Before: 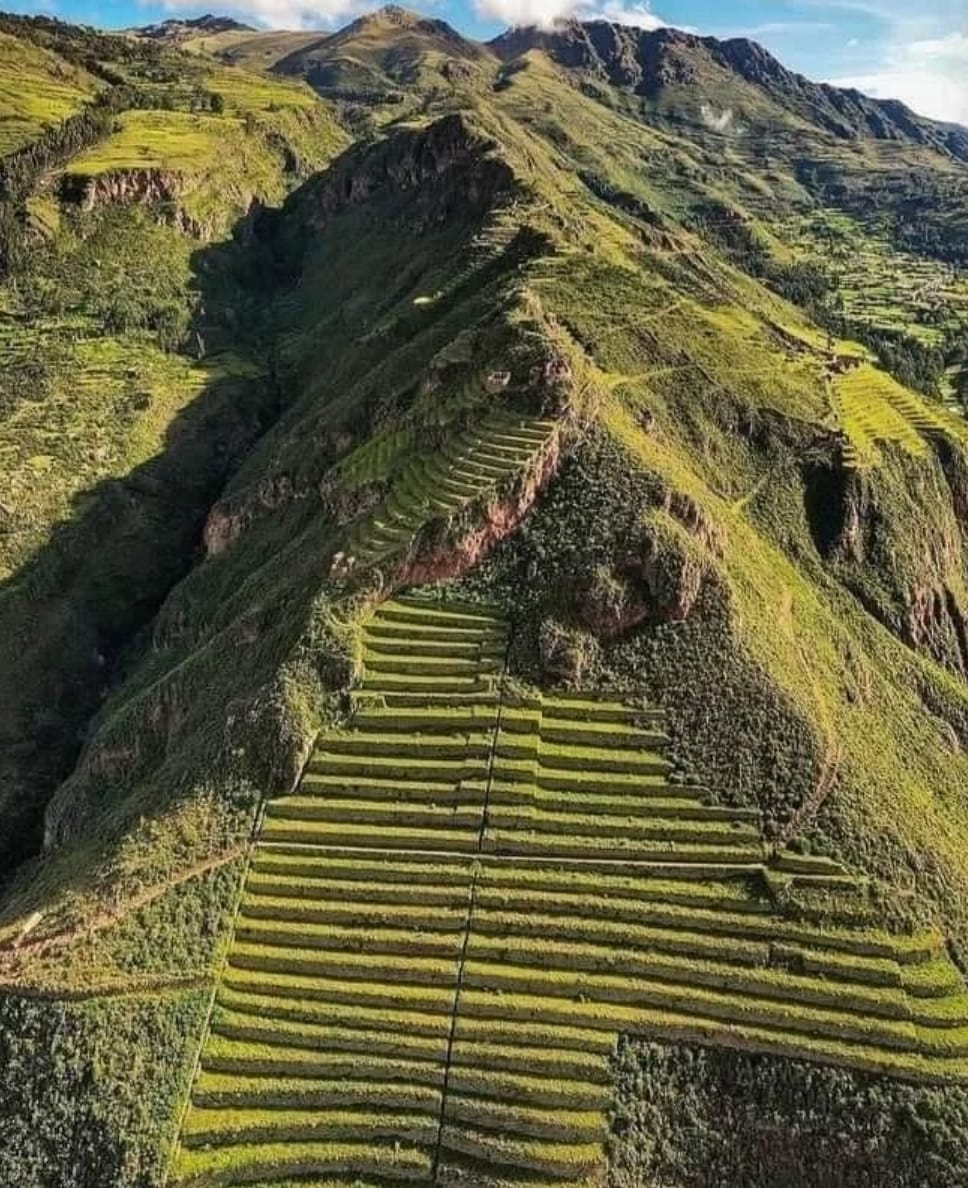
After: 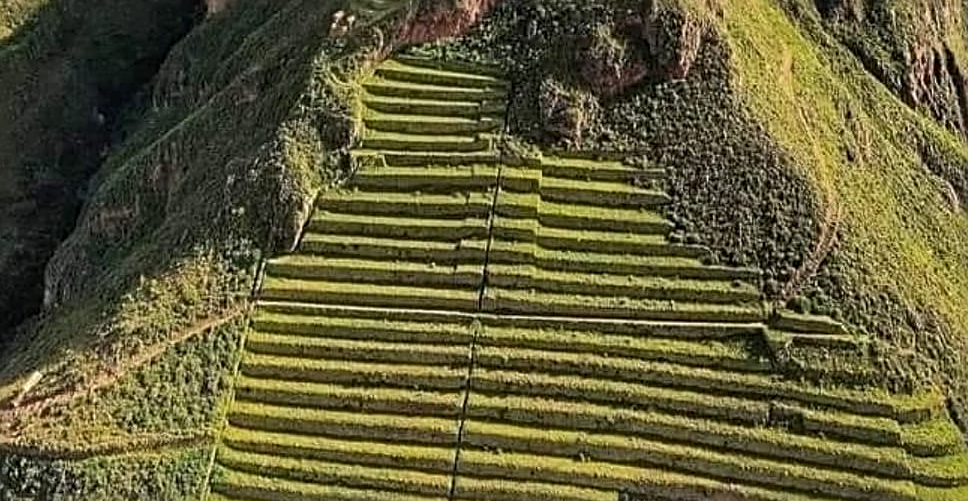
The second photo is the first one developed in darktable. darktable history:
crop: top 45.551%, bottom 12.262%
sharpen: radius 3.119
